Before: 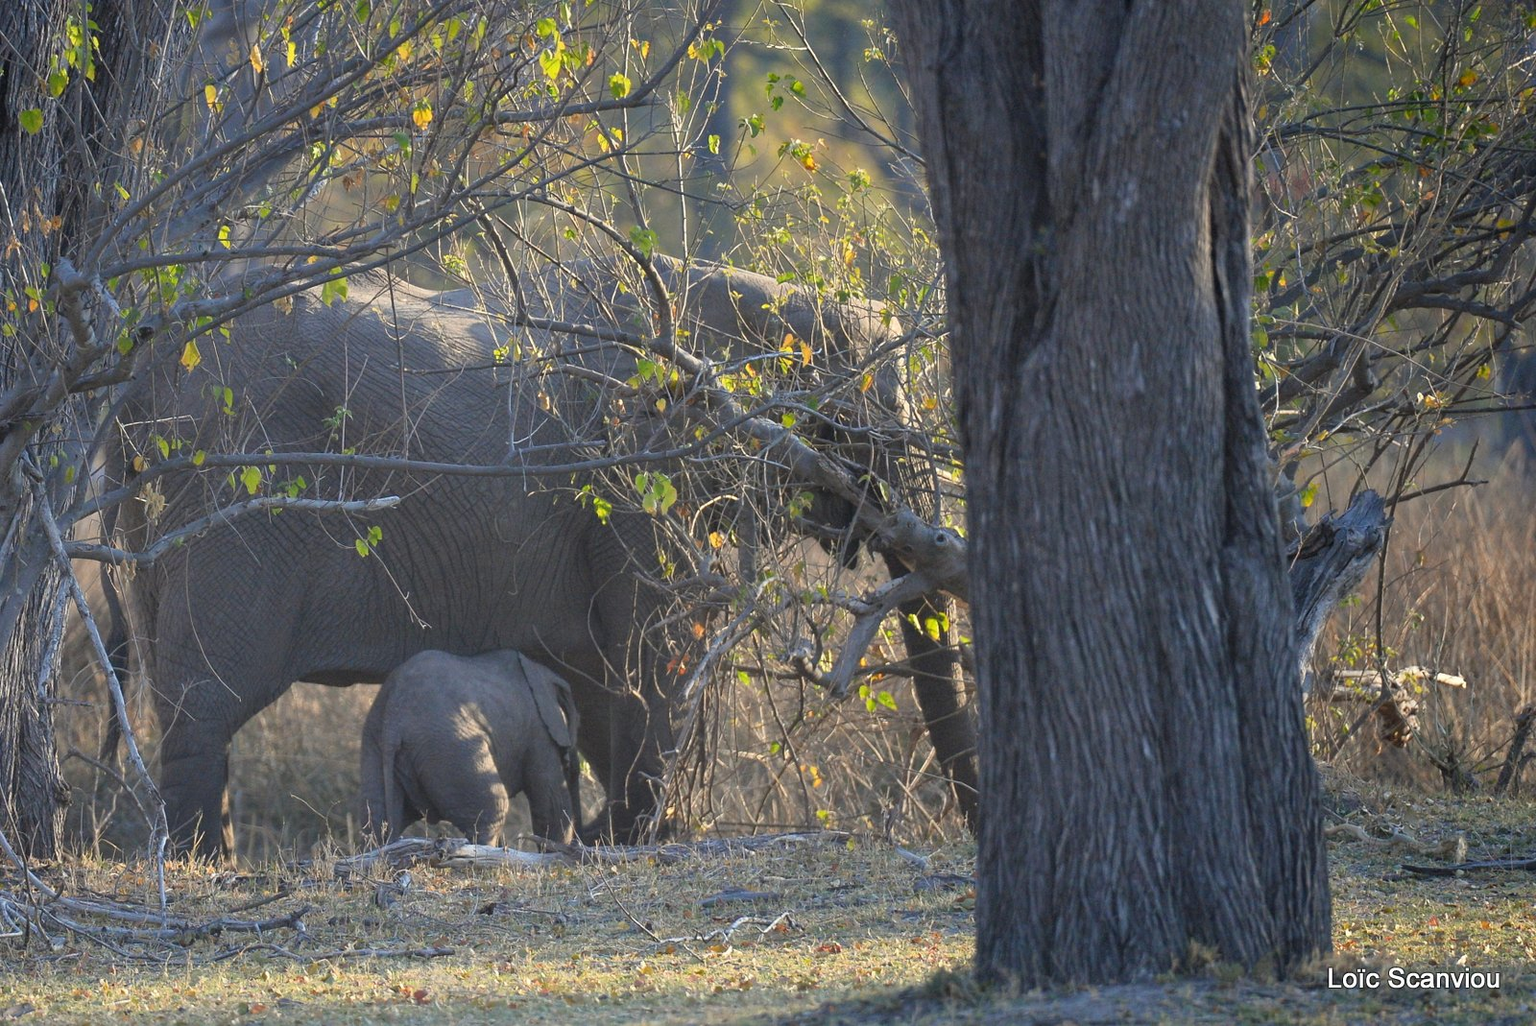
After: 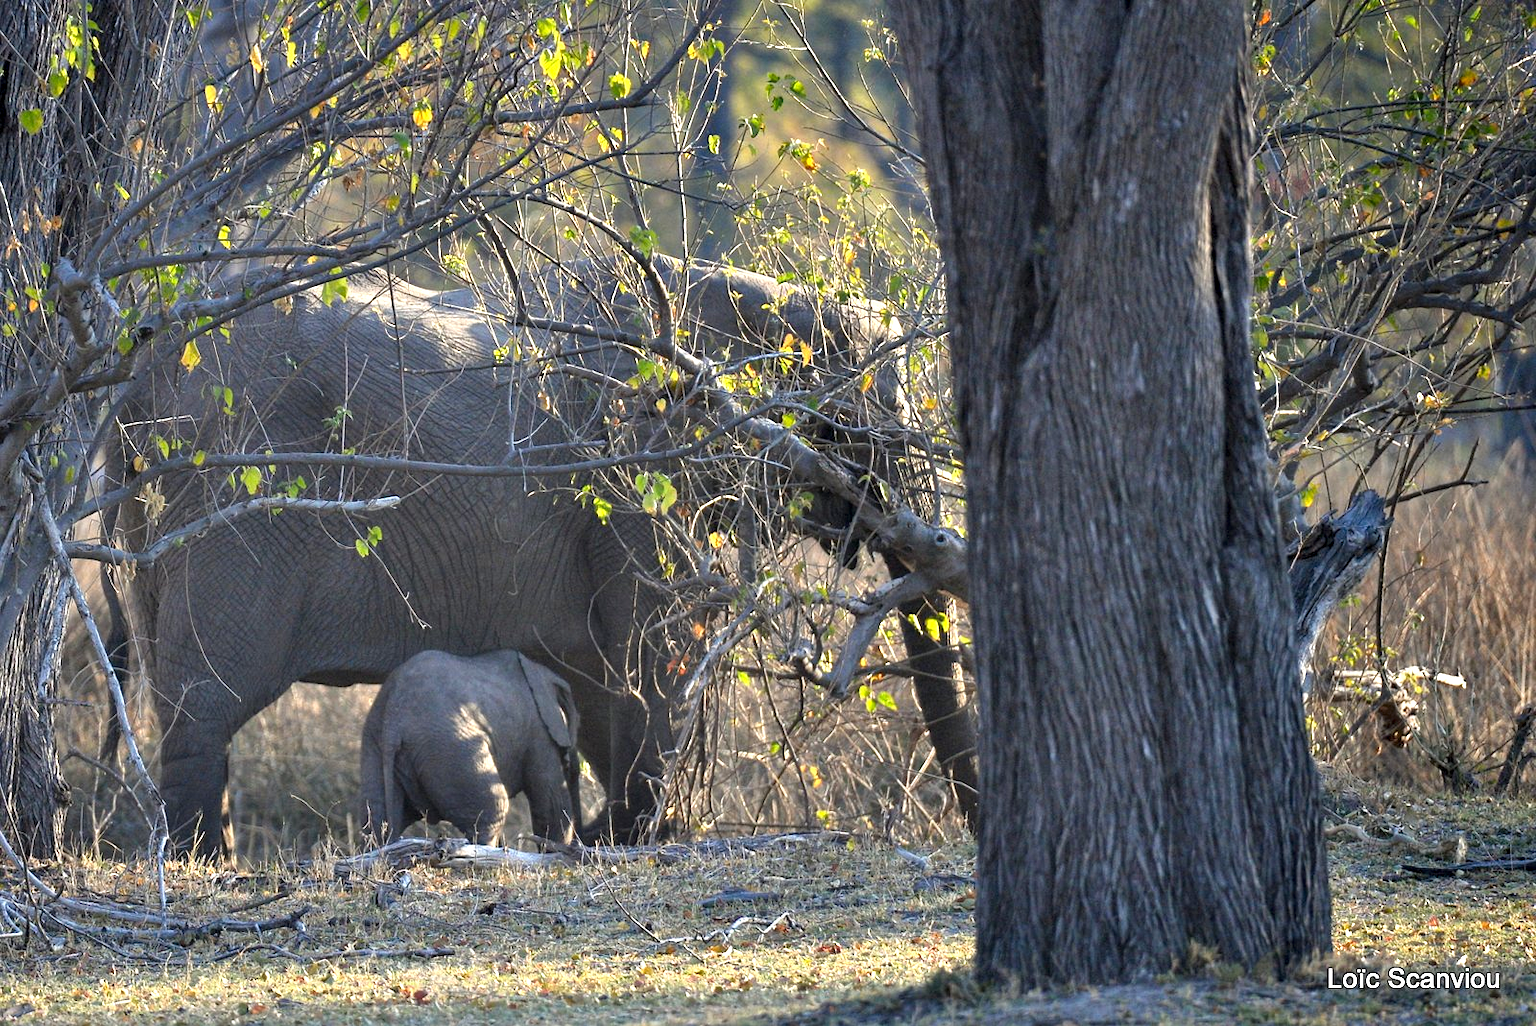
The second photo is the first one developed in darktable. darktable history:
contrast equalizer: octaves 7, y [[0.6 ×6], [0.55 ×6], [0 ×6], [0 ×6], [0 ×6]]
exposure: exposure 0.21 EV, compensate highlight preservation false
